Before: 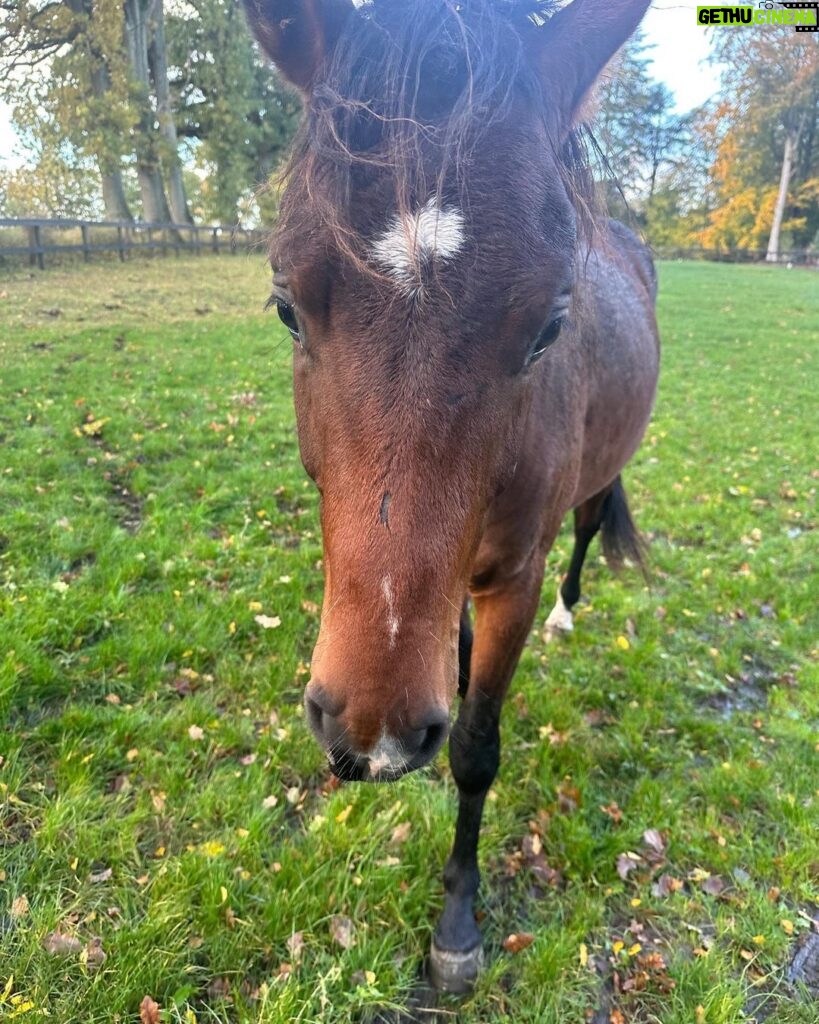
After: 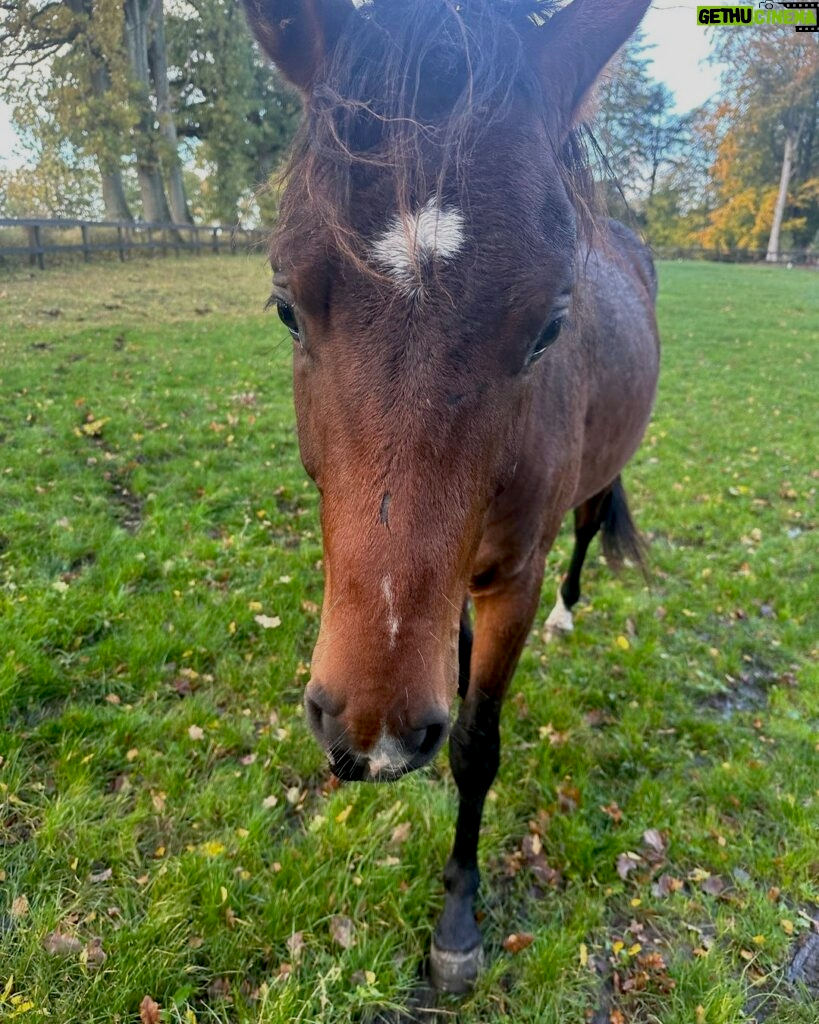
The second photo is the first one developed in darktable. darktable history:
exposure: black level correction 0.011, exposure -0.478 EV, compensate highlight preservation false
tone equalizer: on, module defaults
